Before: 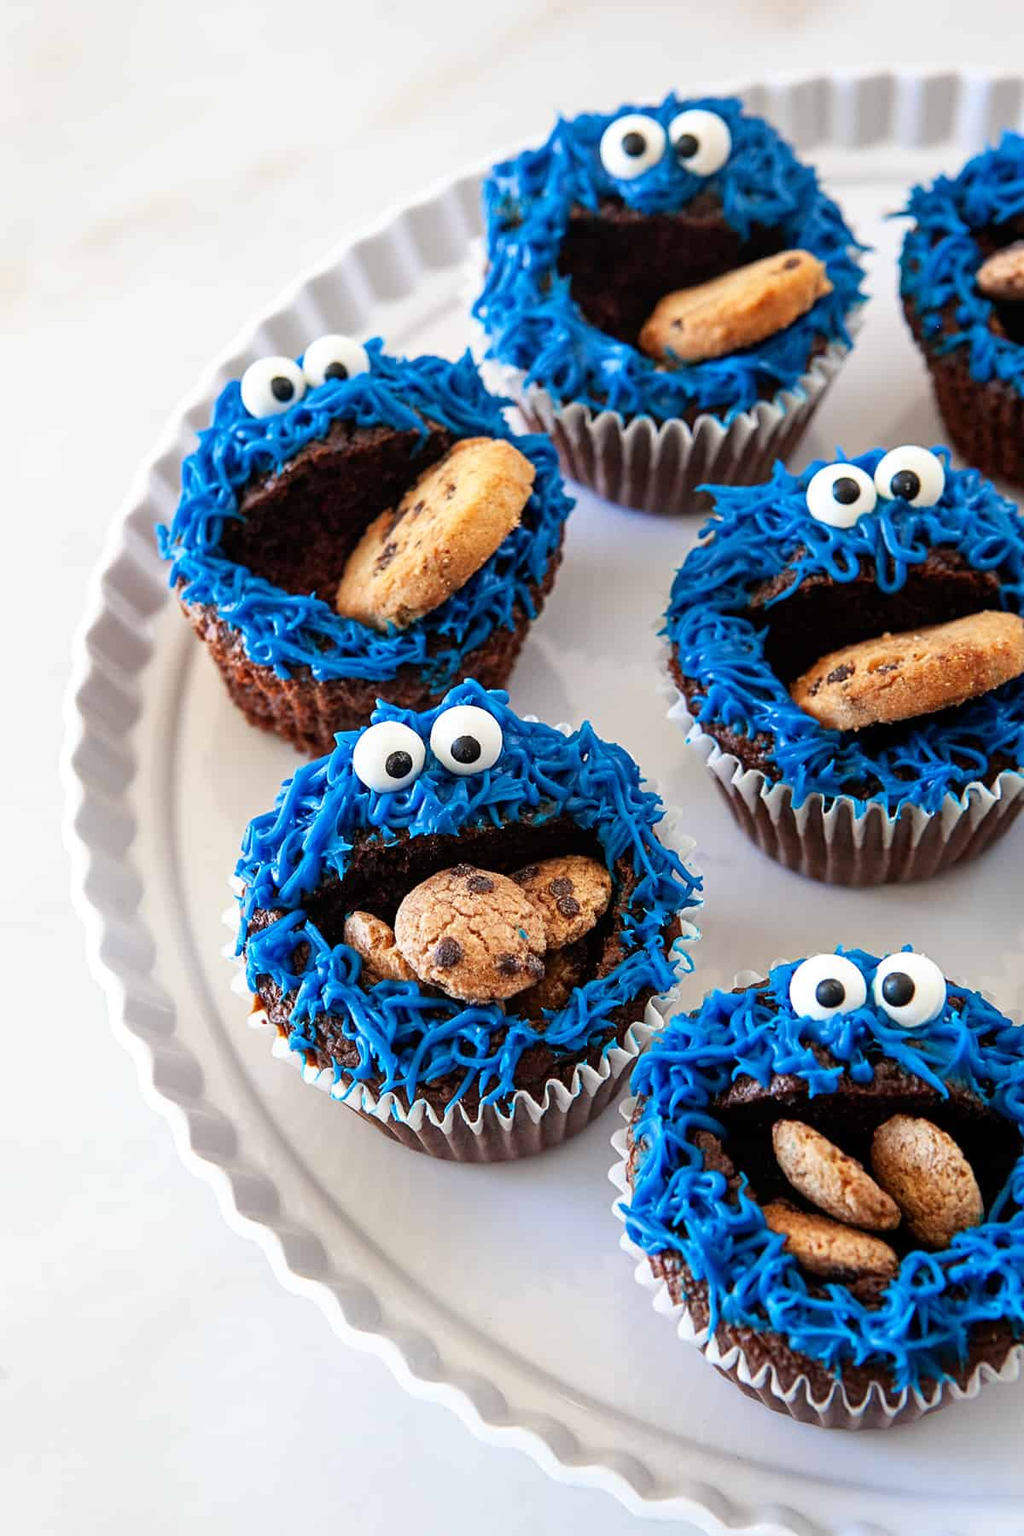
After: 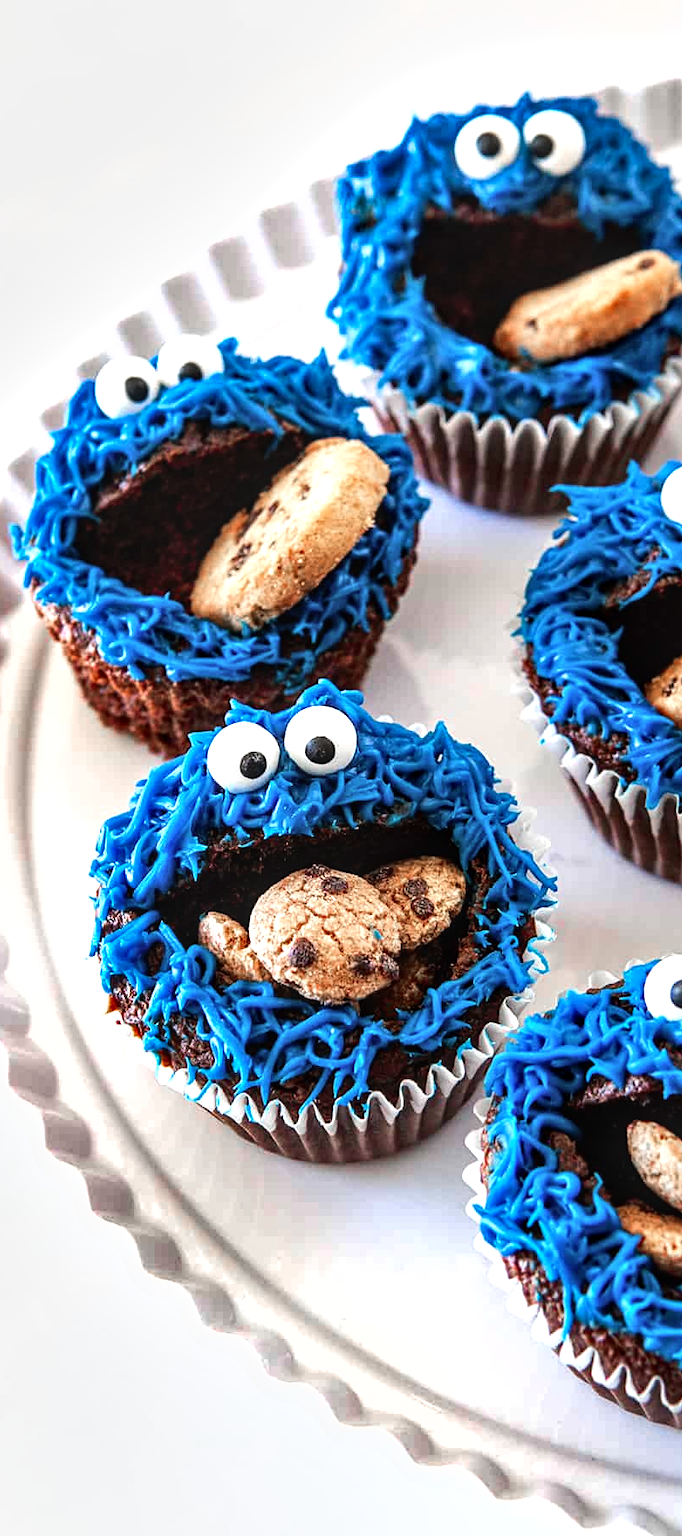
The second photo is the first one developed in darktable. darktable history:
color zones: curves: ch1 [(0, 0.708) (0.088, 0.648) (0.245, 0.187) (0.429, 0.326) (0.571, 0.498) (0.714, 0.5) (0.857, 0.5) (1, 0.708)]
tone equalizer: -8 EV -0.757 EV, -7 EV -0.679 EV, -6 EV -0.6 EV, -5 EV -0.418 EV, -3 EV 0.389 EV, -2 EV 0.6 EV, -1 EV 0.694 EV, +0 EV 0.727 EV, smoothing diameter 2.02%, edges refinement/feathering 21.26, mask exposure compensation -1.57 EV, filter diffusion 5
local contrast: on, module defaults
crop and rotate: left 14.33%, right 19.007%
shadows and highlights: shadows color adjustment 97.68%, low approximation 0.01, soften with gaussian
